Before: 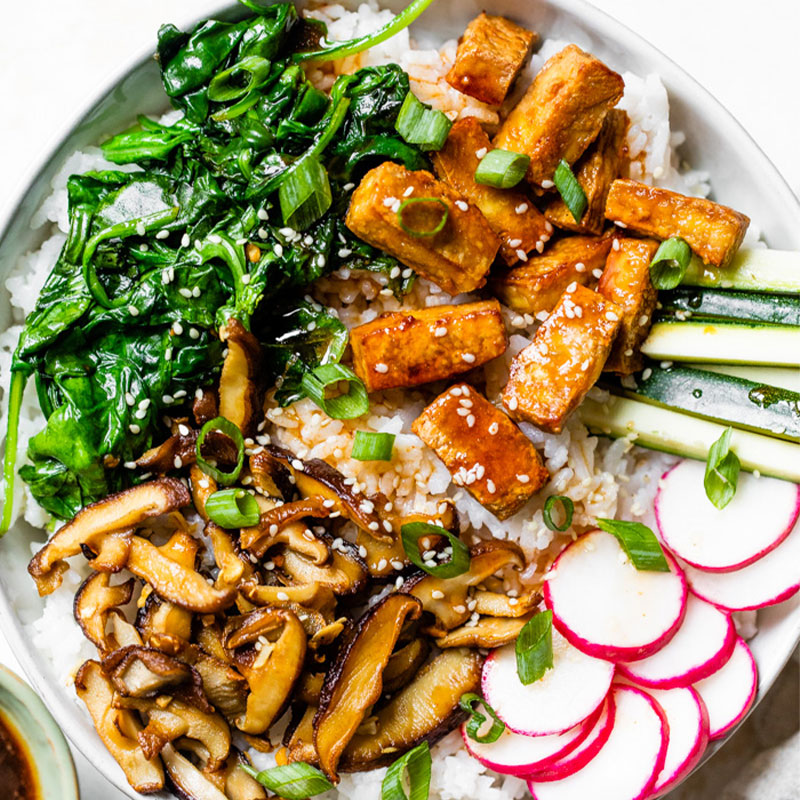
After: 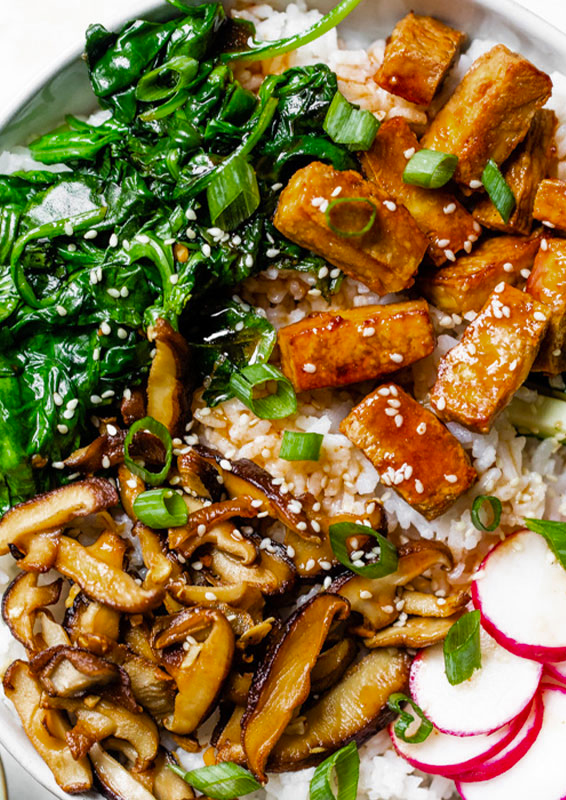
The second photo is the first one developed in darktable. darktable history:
crop and rotate: left 9.061%, right 20.142%
color zones: curves: ch0 [(0, 0.444) (0.143, 0.442) (0.286, 0.441) (0.429, 0.441) (0.571, 0.441) (0.714, 0.441) (0.857, 0.442) (1, 0.444)]
